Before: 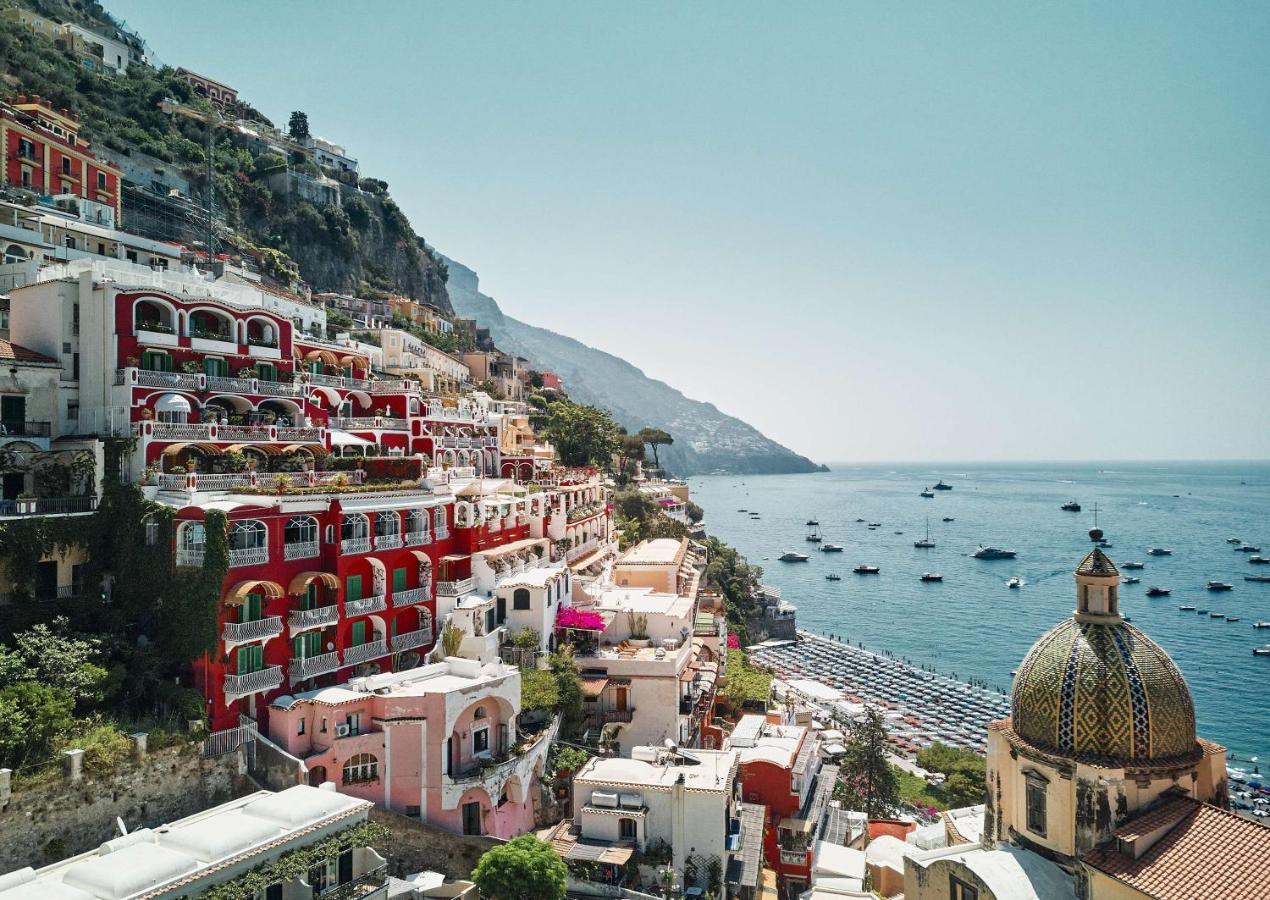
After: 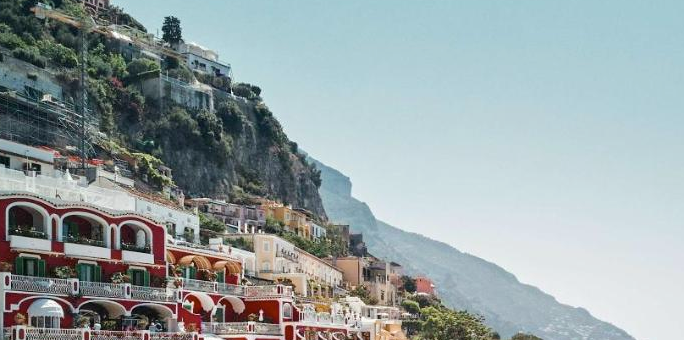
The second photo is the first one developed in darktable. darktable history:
crop: left 10.071%, top 10.561%, right 36.056%, bottom 51.212%
color balance rgb: power › chroma 0.315%, power › hue 24.95°, perceptual saturation grading › global saturation 0.728%, perceptual brilliance grading › mid-tones 10.301%, perceptual brilliance grading › shadows 15.681%, global vibrance 20%
color zones: curves: ch1 [(0.113, 0.438) (0.75, 0.5)]; ch2 [(0.12, 0.526) (0.75, 0.5)]
